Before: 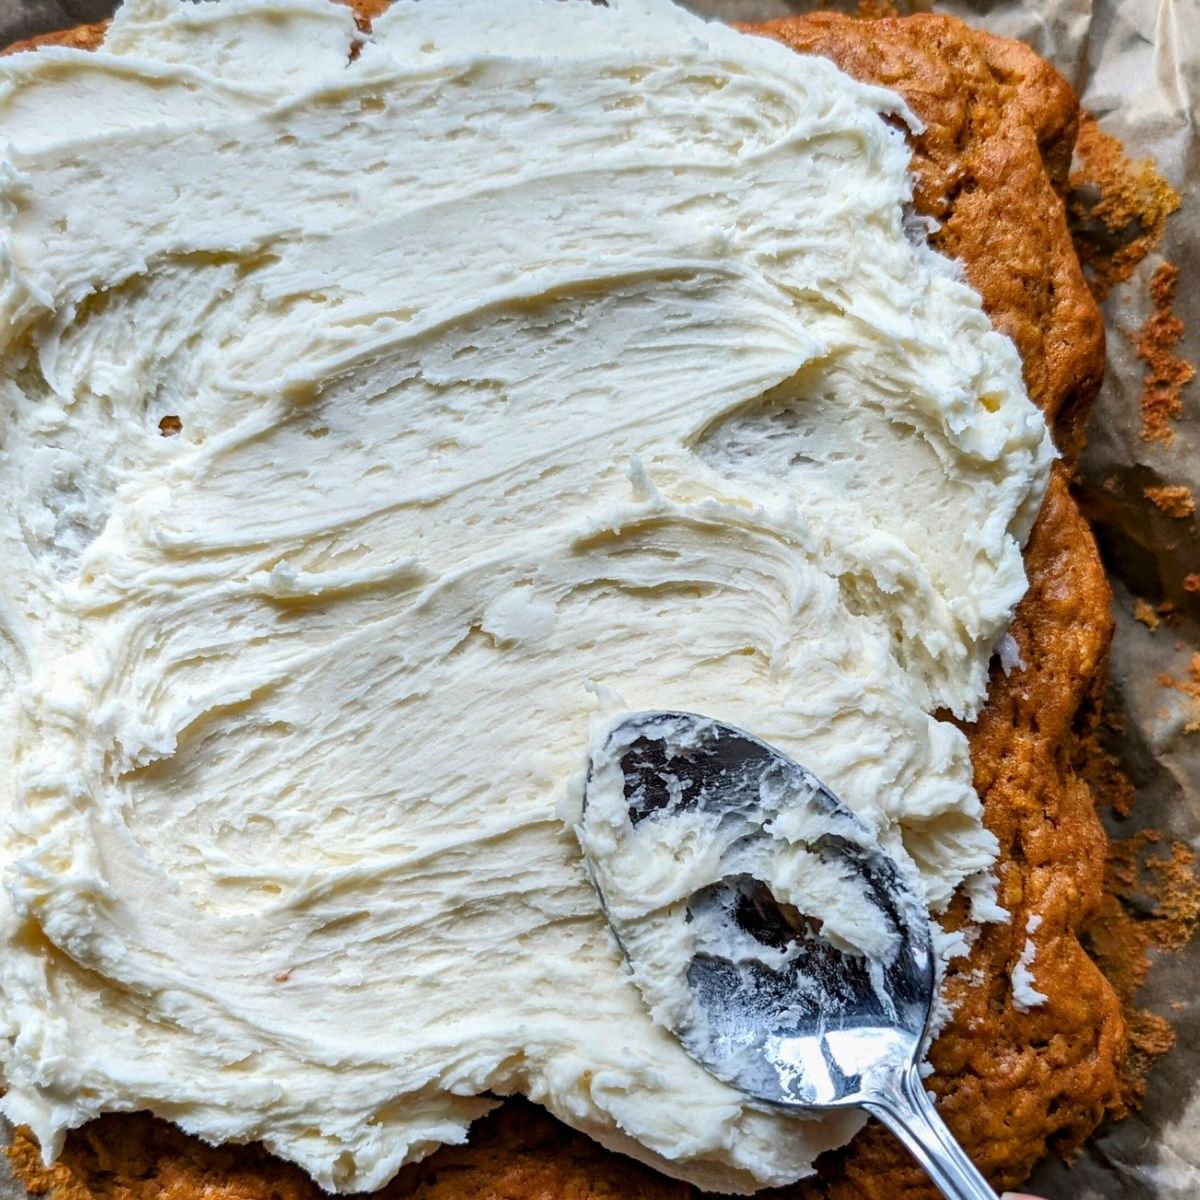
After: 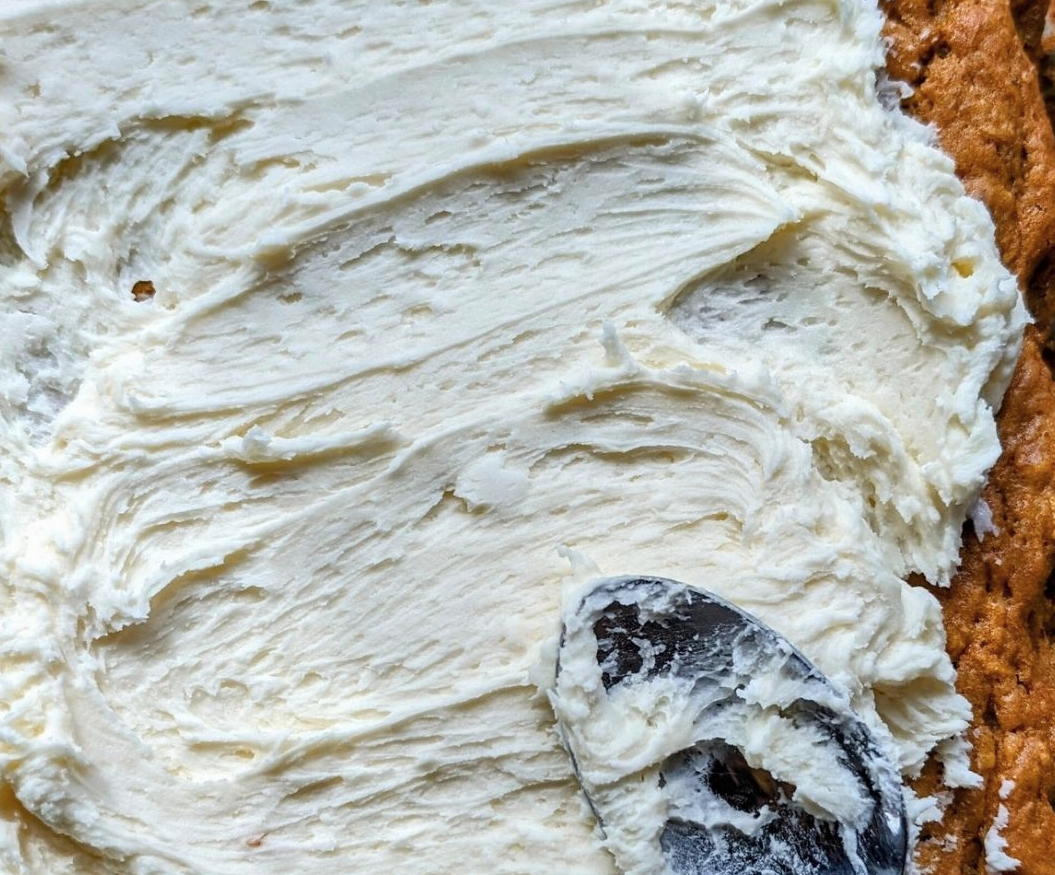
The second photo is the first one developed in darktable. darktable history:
crop and rotate: left 2.289%, top 11.28%, right 9.74%, bottom 15.798%
contrast brightness saturation: saturation -0.097
